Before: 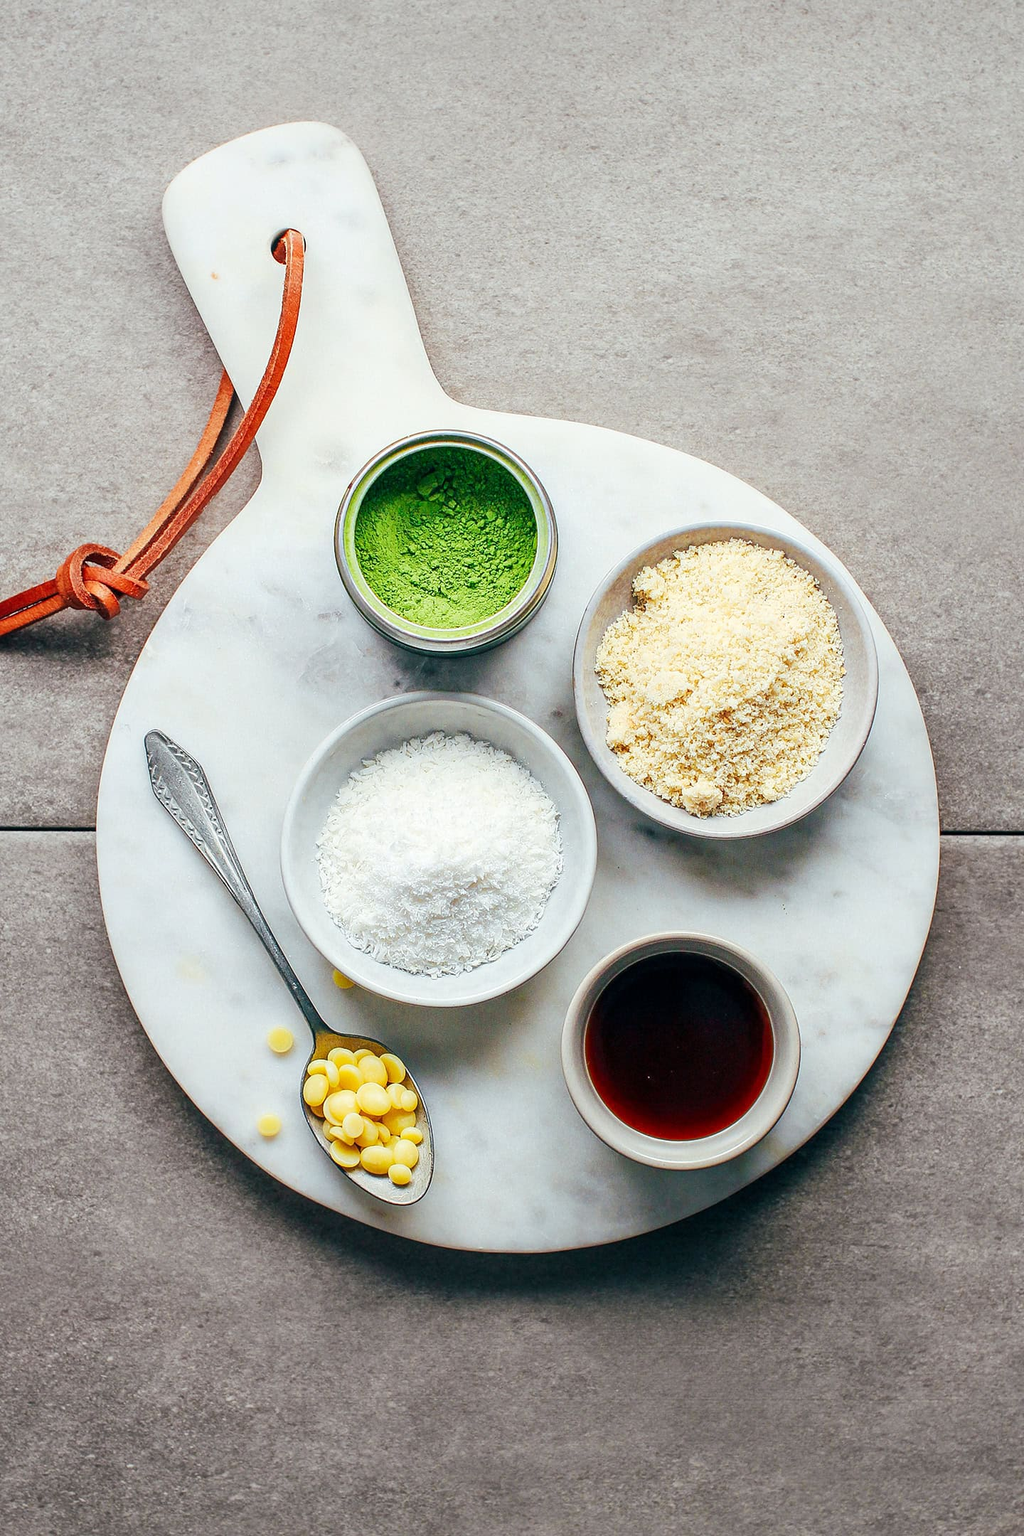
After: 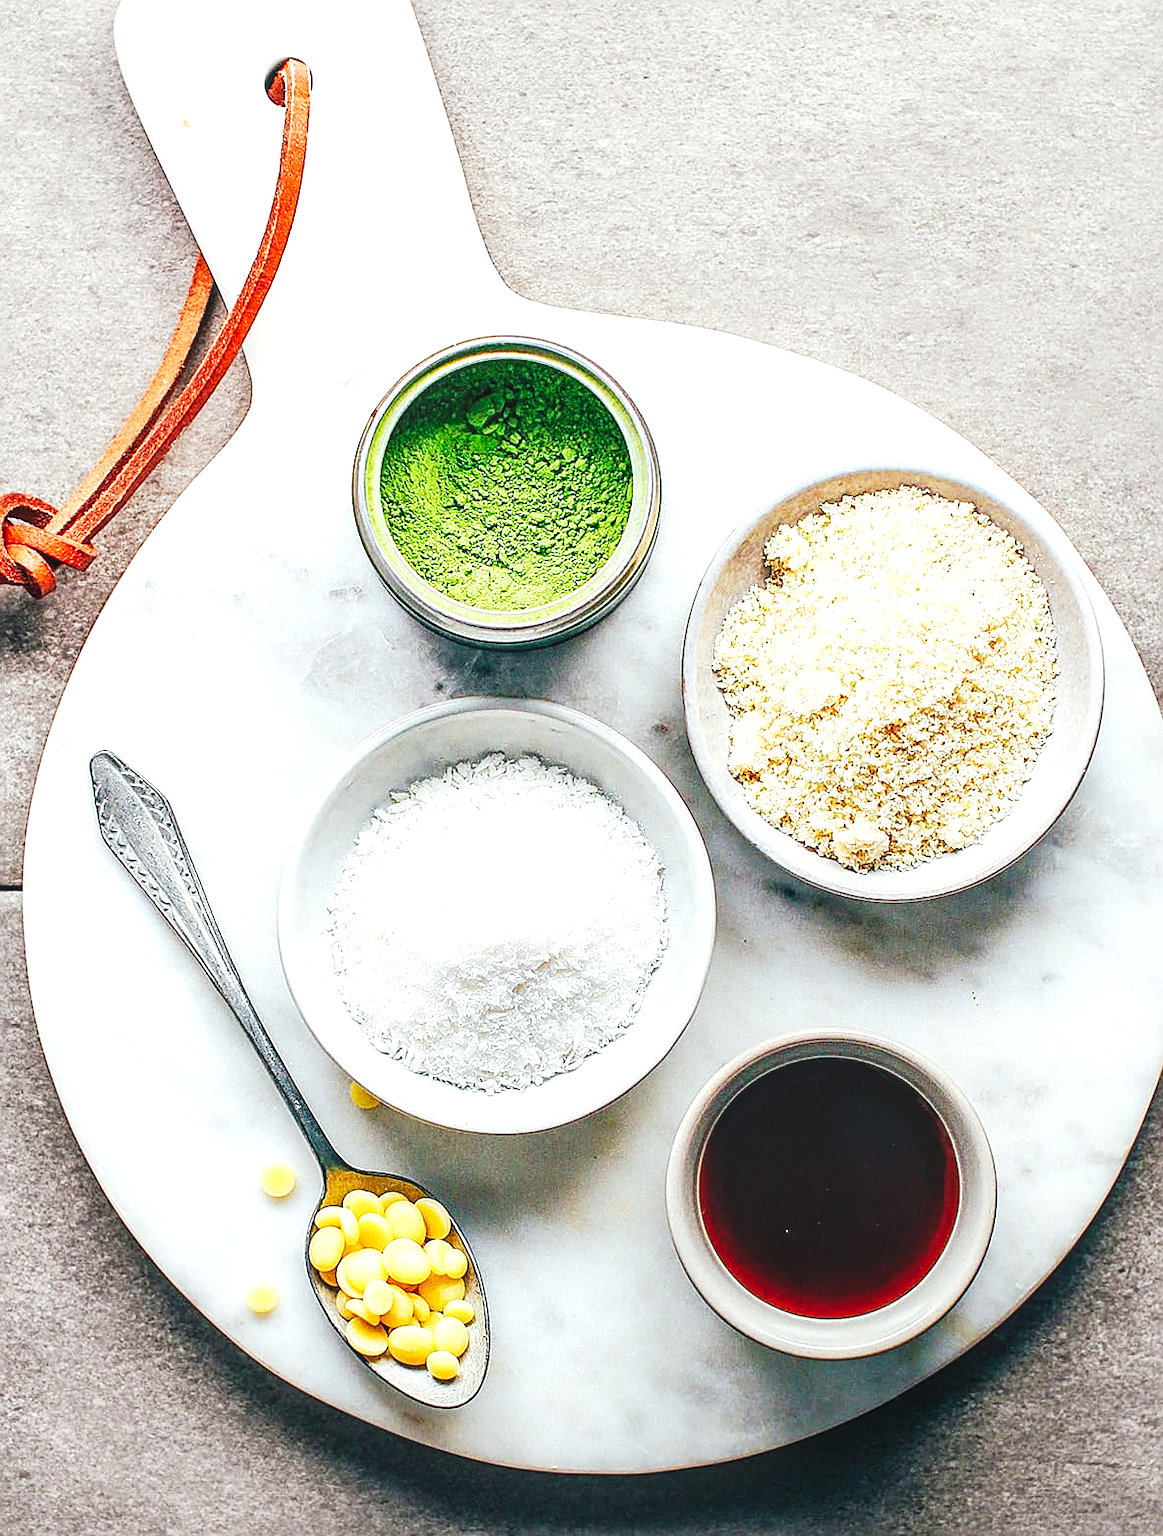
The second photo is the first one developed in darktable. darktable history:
sharpen: on, module defaults
exposure: black level correction 0, exposure 0.698 EV, compensate exposure bias true, compensate highlight preservation false
crop: left 7.844%, top 12.201%, right 9.997%, bottom 15.472%
local contrast: on, module defaults
tone curve: curves: ch0 [(0, 0.047) (0.15, 0.127) (0.46, 0.466) (0.751, 0.788) (1, 0.961)]; ch1 [(0, 0) (0.43, 0.408) (0.476, 0.469) (0.505, 0.501) (0.553, 0.557) (0.592, 0.58) (0.631, 0.625) (1, 1)]; ch2 [(0, 0) (0.505, 0.495) (0.55, 0.557) (0.583, 0.573) (1, 1)], preserve colors none
